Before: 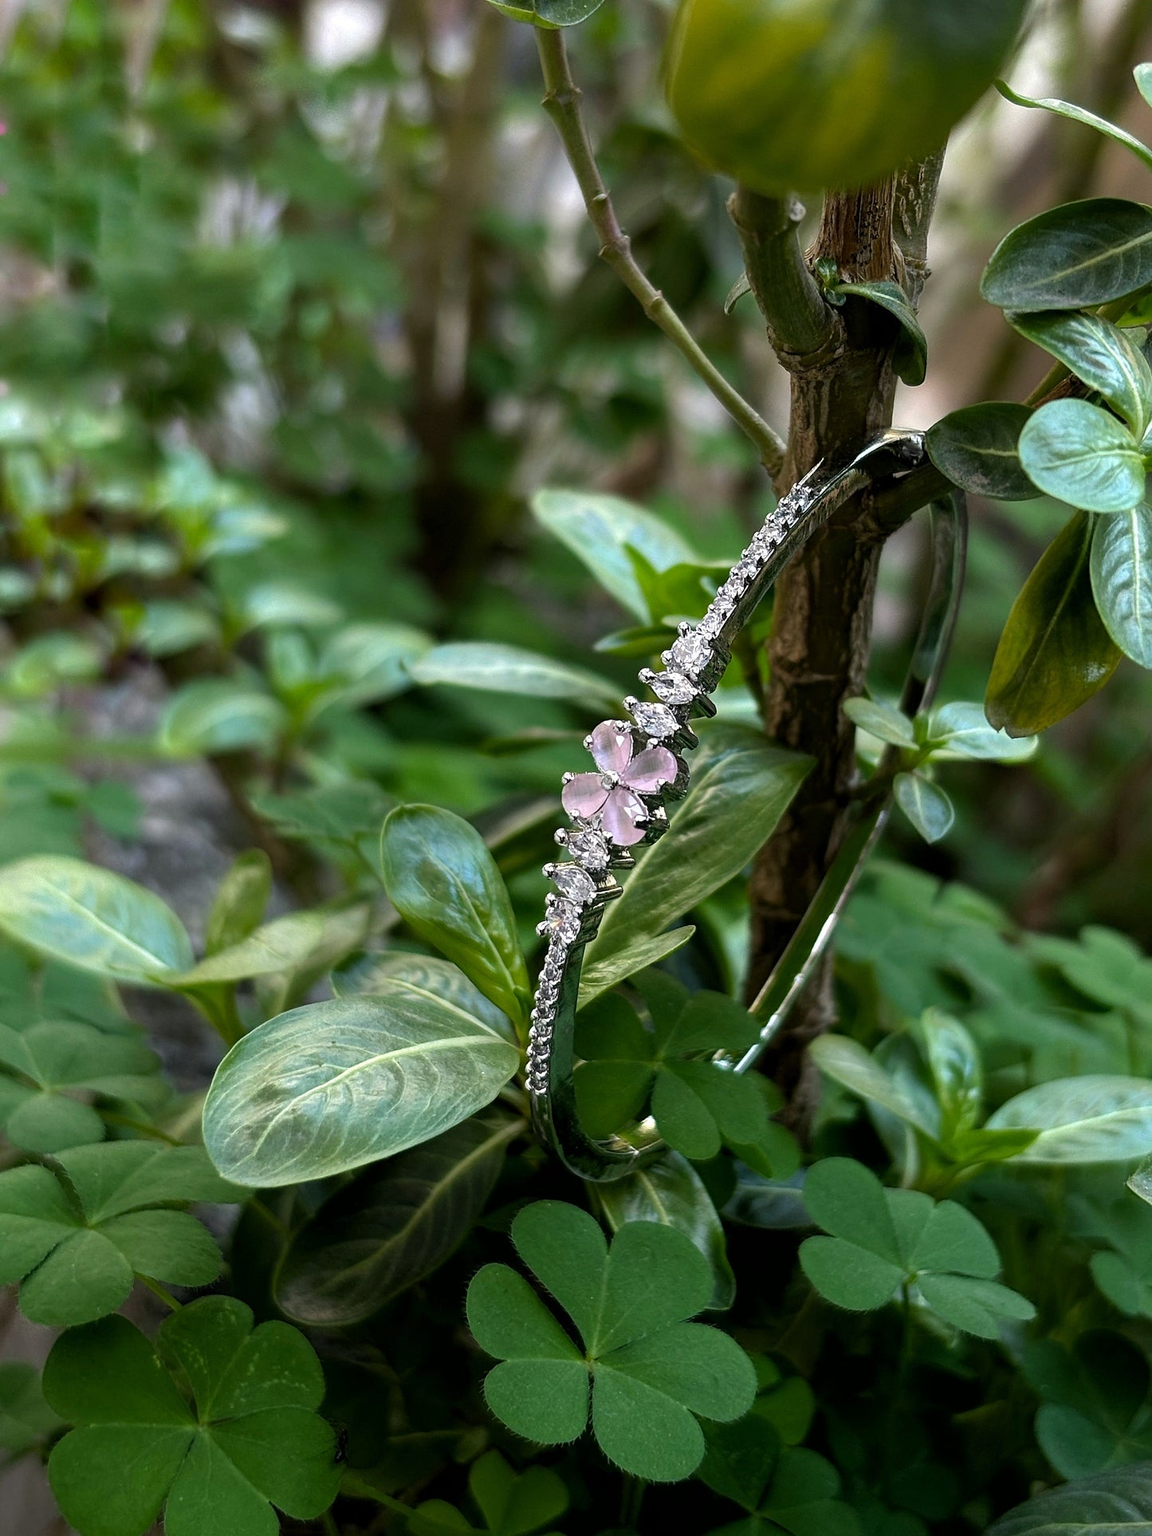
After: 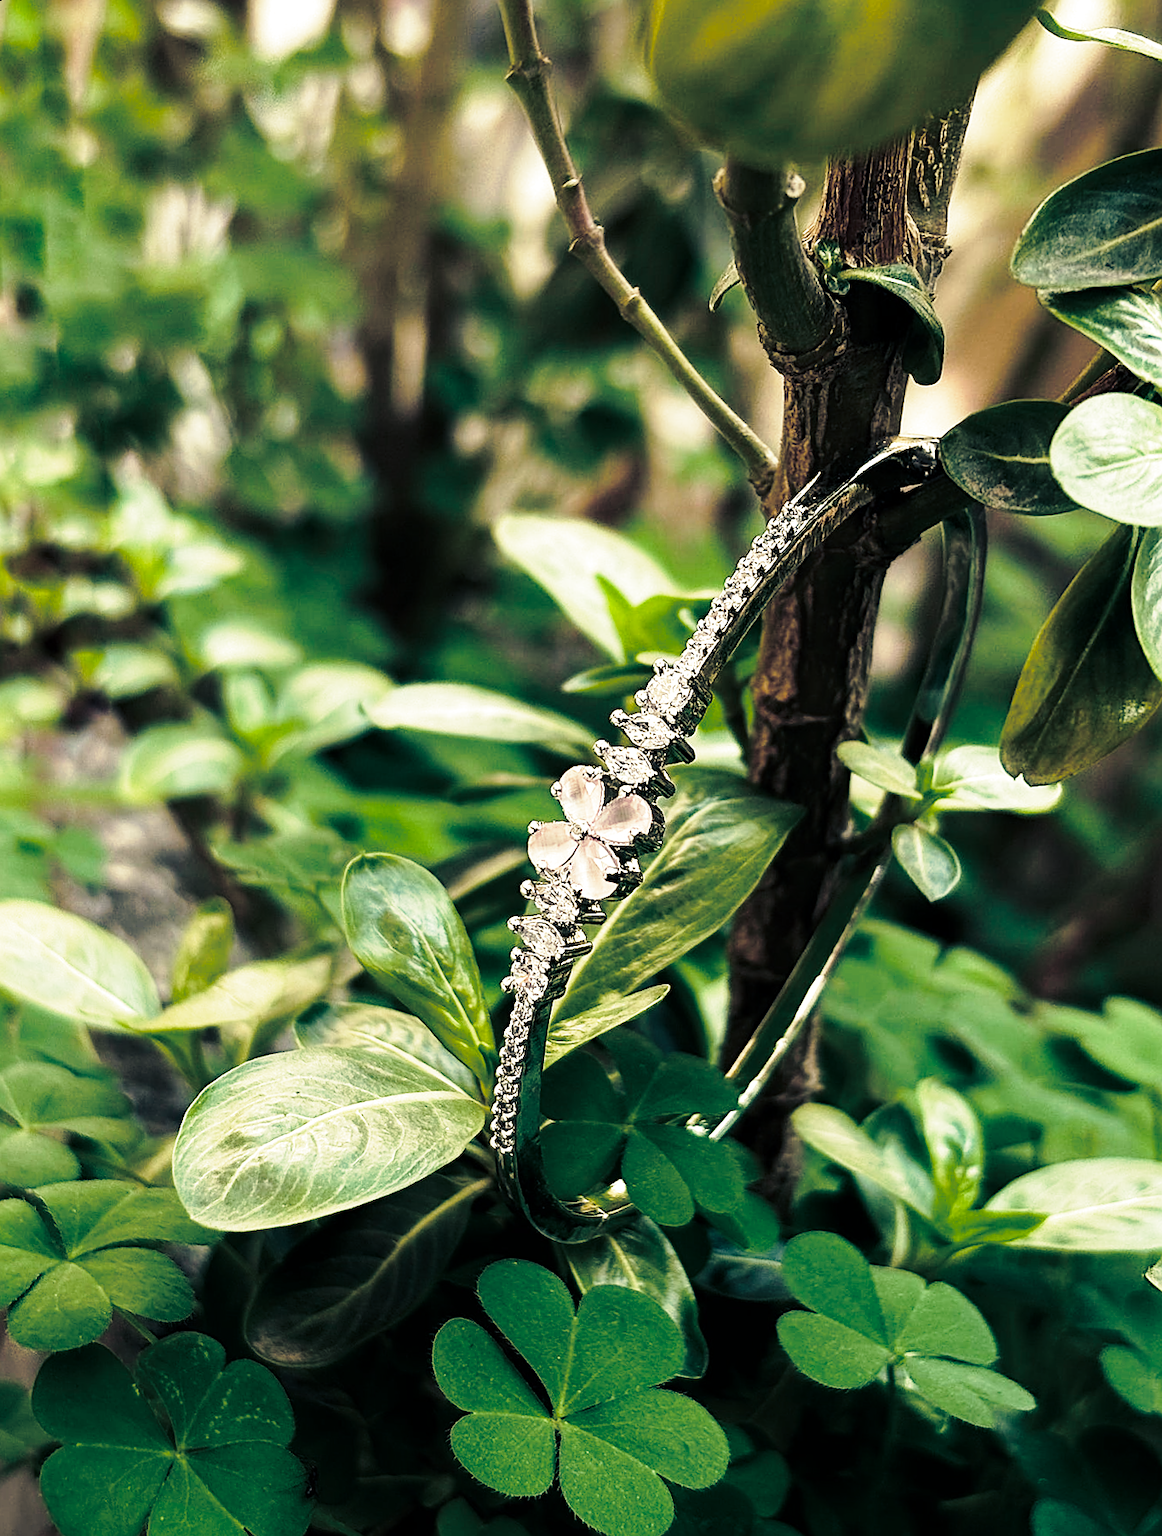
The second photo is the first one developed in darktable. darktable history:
tone equalizer: -8 EV -0.417 EV, -7 EV -0.389 EV, -6 EV -0.333 EV, -5 EV -0.222 EV, -3 EV 0.222 EV, -2 EV 0.333 EV, -1 EV 0.389 EV, +0 EV 0.417 EV, edges refinement/feathering 500, mask exposure compensation -1.57 EV, preserve details no
split-toning: shadows › hue 216°, shadows › saturation 1, highlights › hue 57.6°, balance -33.4
white balance: red 1.123, blue 0.83
base curve: curves: ch0 [(0, 0) (0.028, 0.03) (0.121, 0.232) (0.46, 0.748) (0.859, 0.968) (1, 1)], preserve colors none
rotate and perspective: rotation 0.062°, lens shift (vertical) 0.115, lens shift (horizontal) -0.133, crop left 0.047, crop right 0.94, crop top 0.061, crop bottom 0.94
sharpen: on, module defaults
